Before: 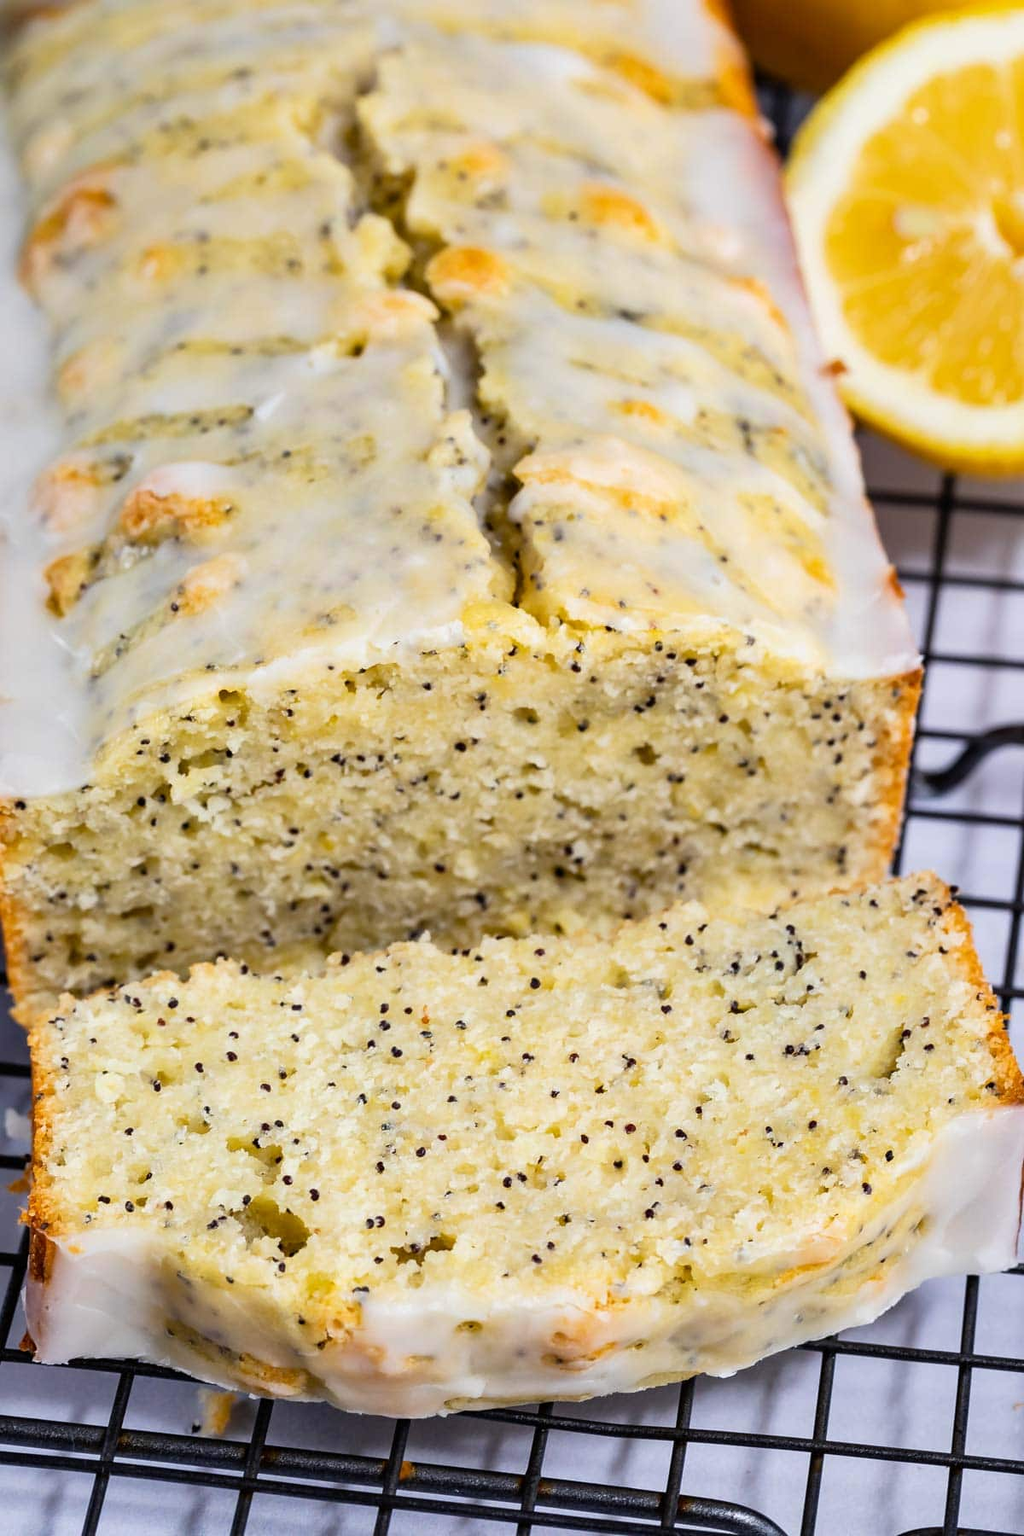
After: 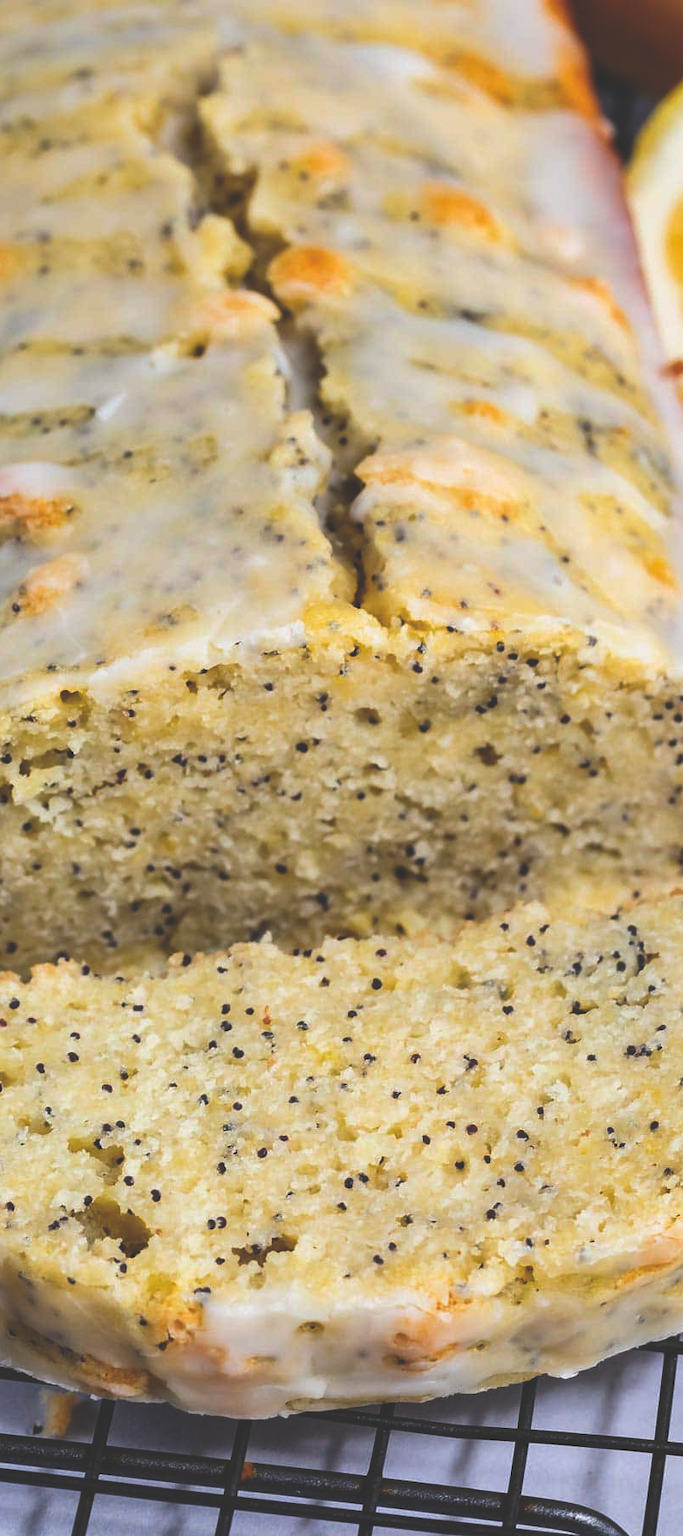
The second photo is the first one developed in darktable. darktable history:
rgb curve: curves: ch0 [(0, 0.186) (0.314, 0.284) (0.775, 0.708) (1, 1)], compensate middle gray true, preserve colors none
haze removal: strength -0.05
crop and rotate: left 15.546%, right 17.787%
